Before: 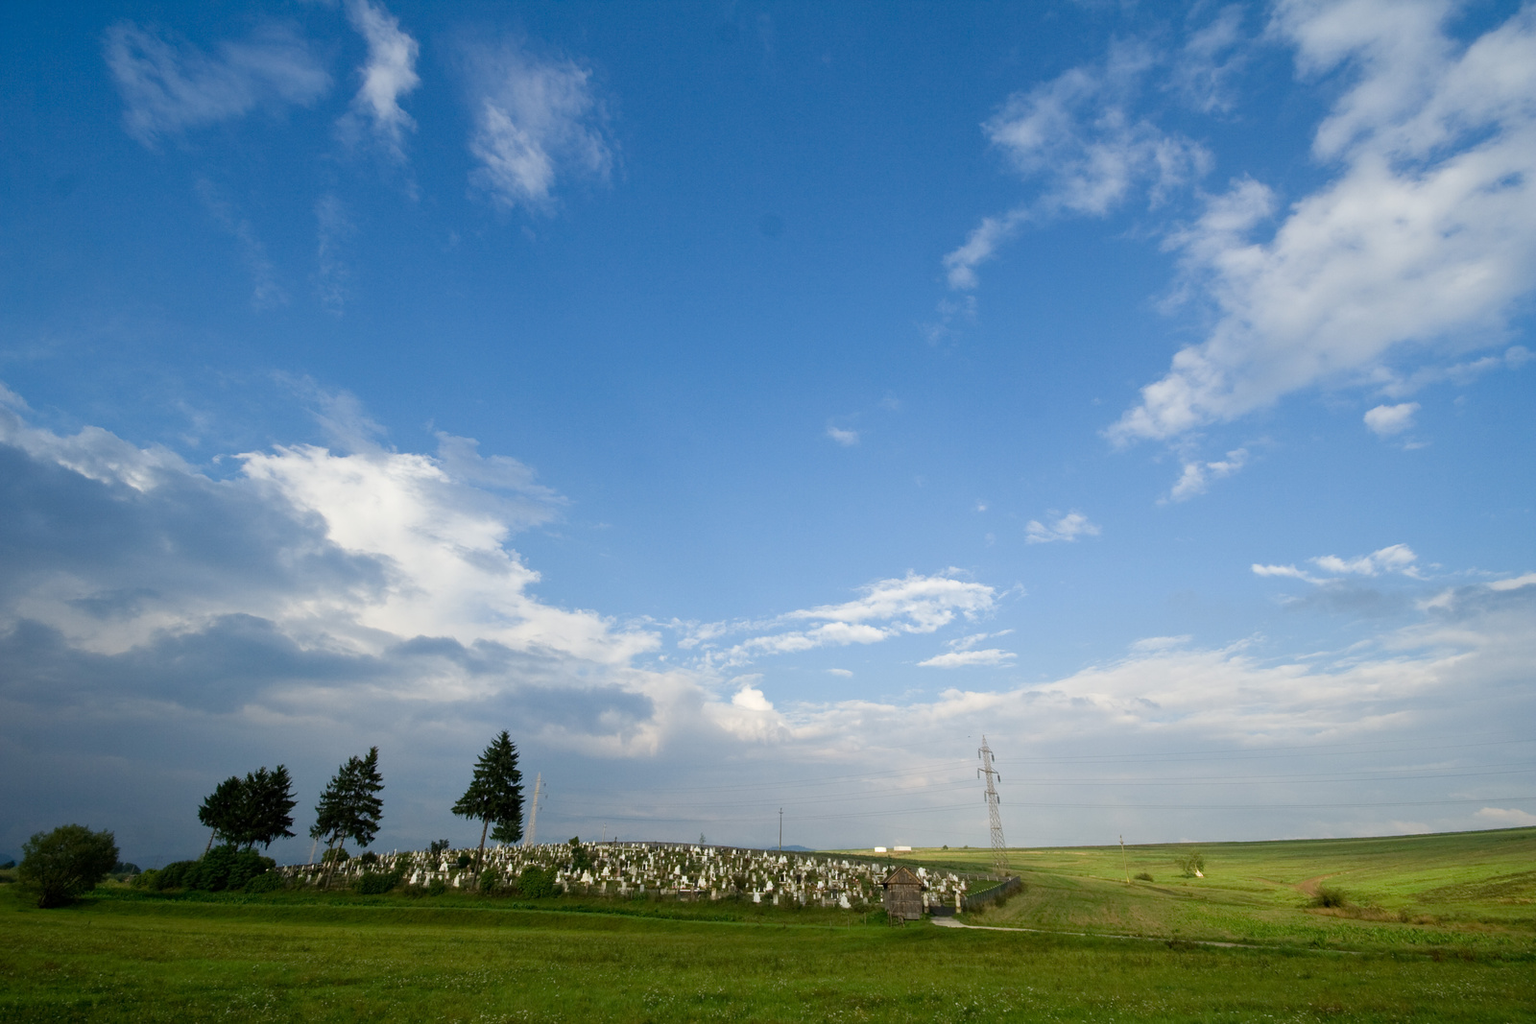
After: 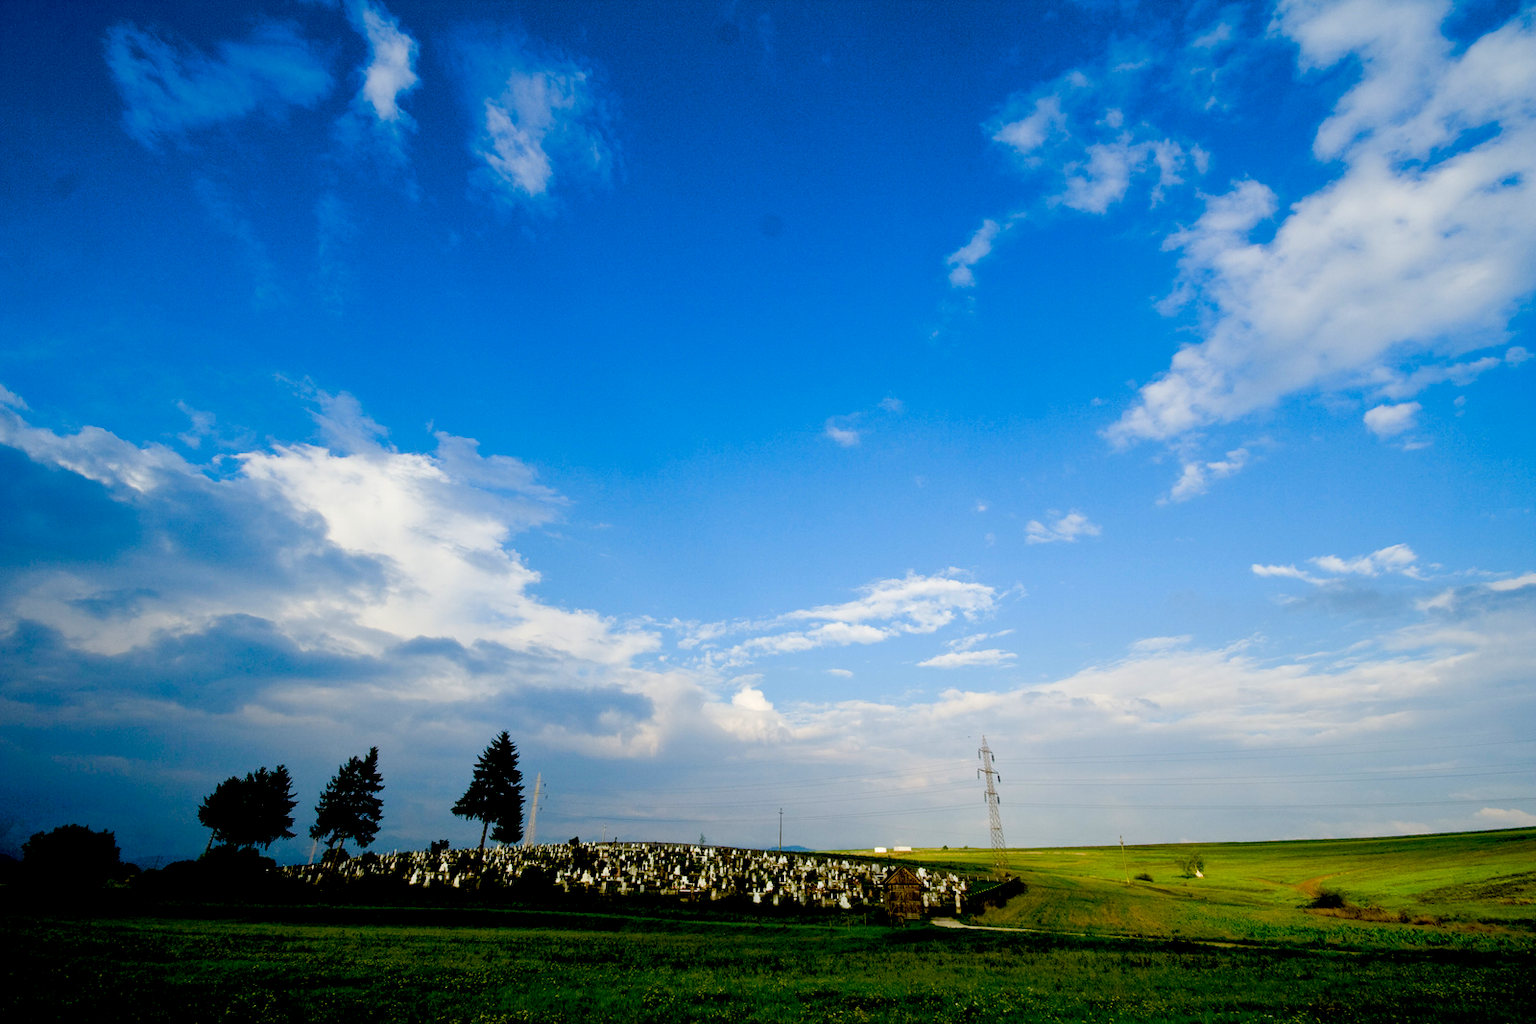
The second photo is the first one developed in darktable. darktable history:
contrast brightness saturation: contrast 0.1, brightness 0.03, saturation 0.09
color balance rgb: perceptual saturation grading › global saturation 35%, perceptual saturation grading › highlights -30%, perceptual saturation grading › shadows 35%, perceptual brilliance grading › global brilliance 3%, perceptual brilliance grading › highlights -3%, perceptual brilliance grading › shadows 3%
exposure: black level correction 0.056, exposure -0.039 EV, compensate highlight preservation false
